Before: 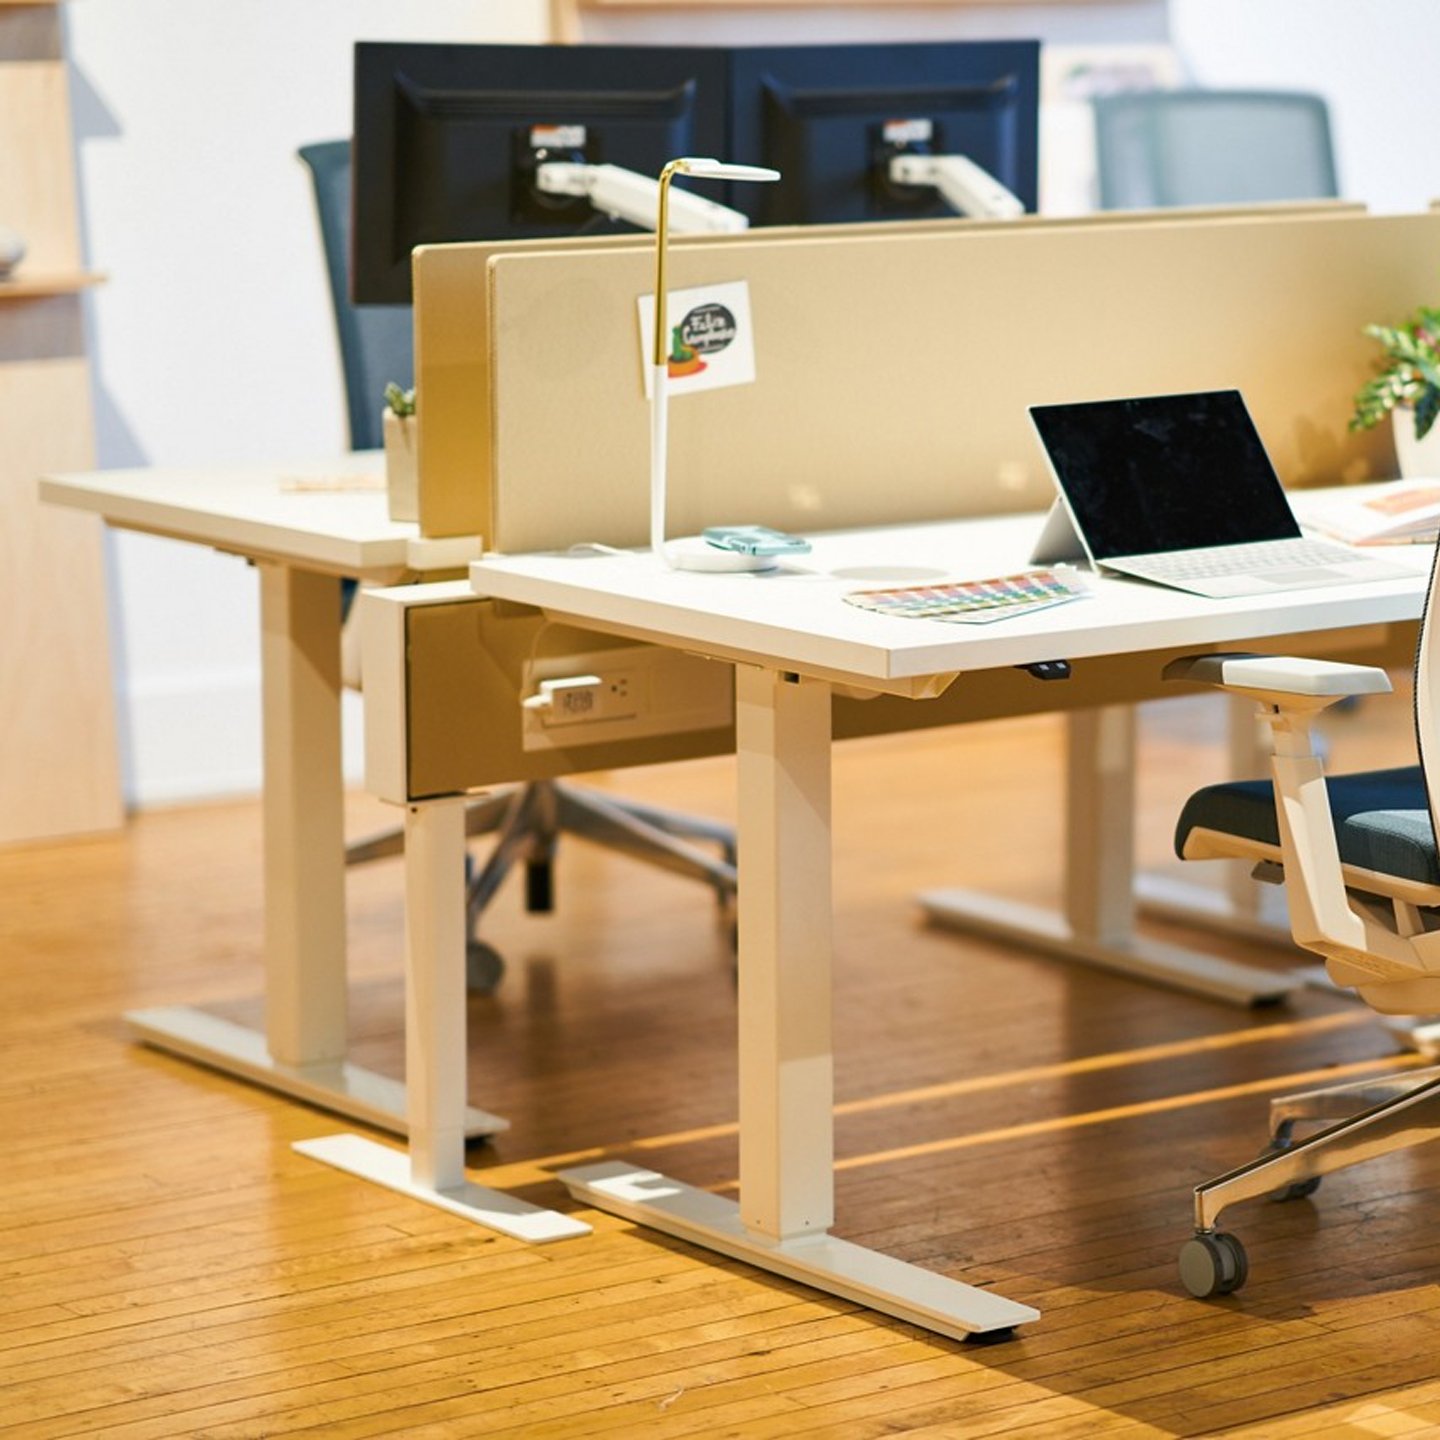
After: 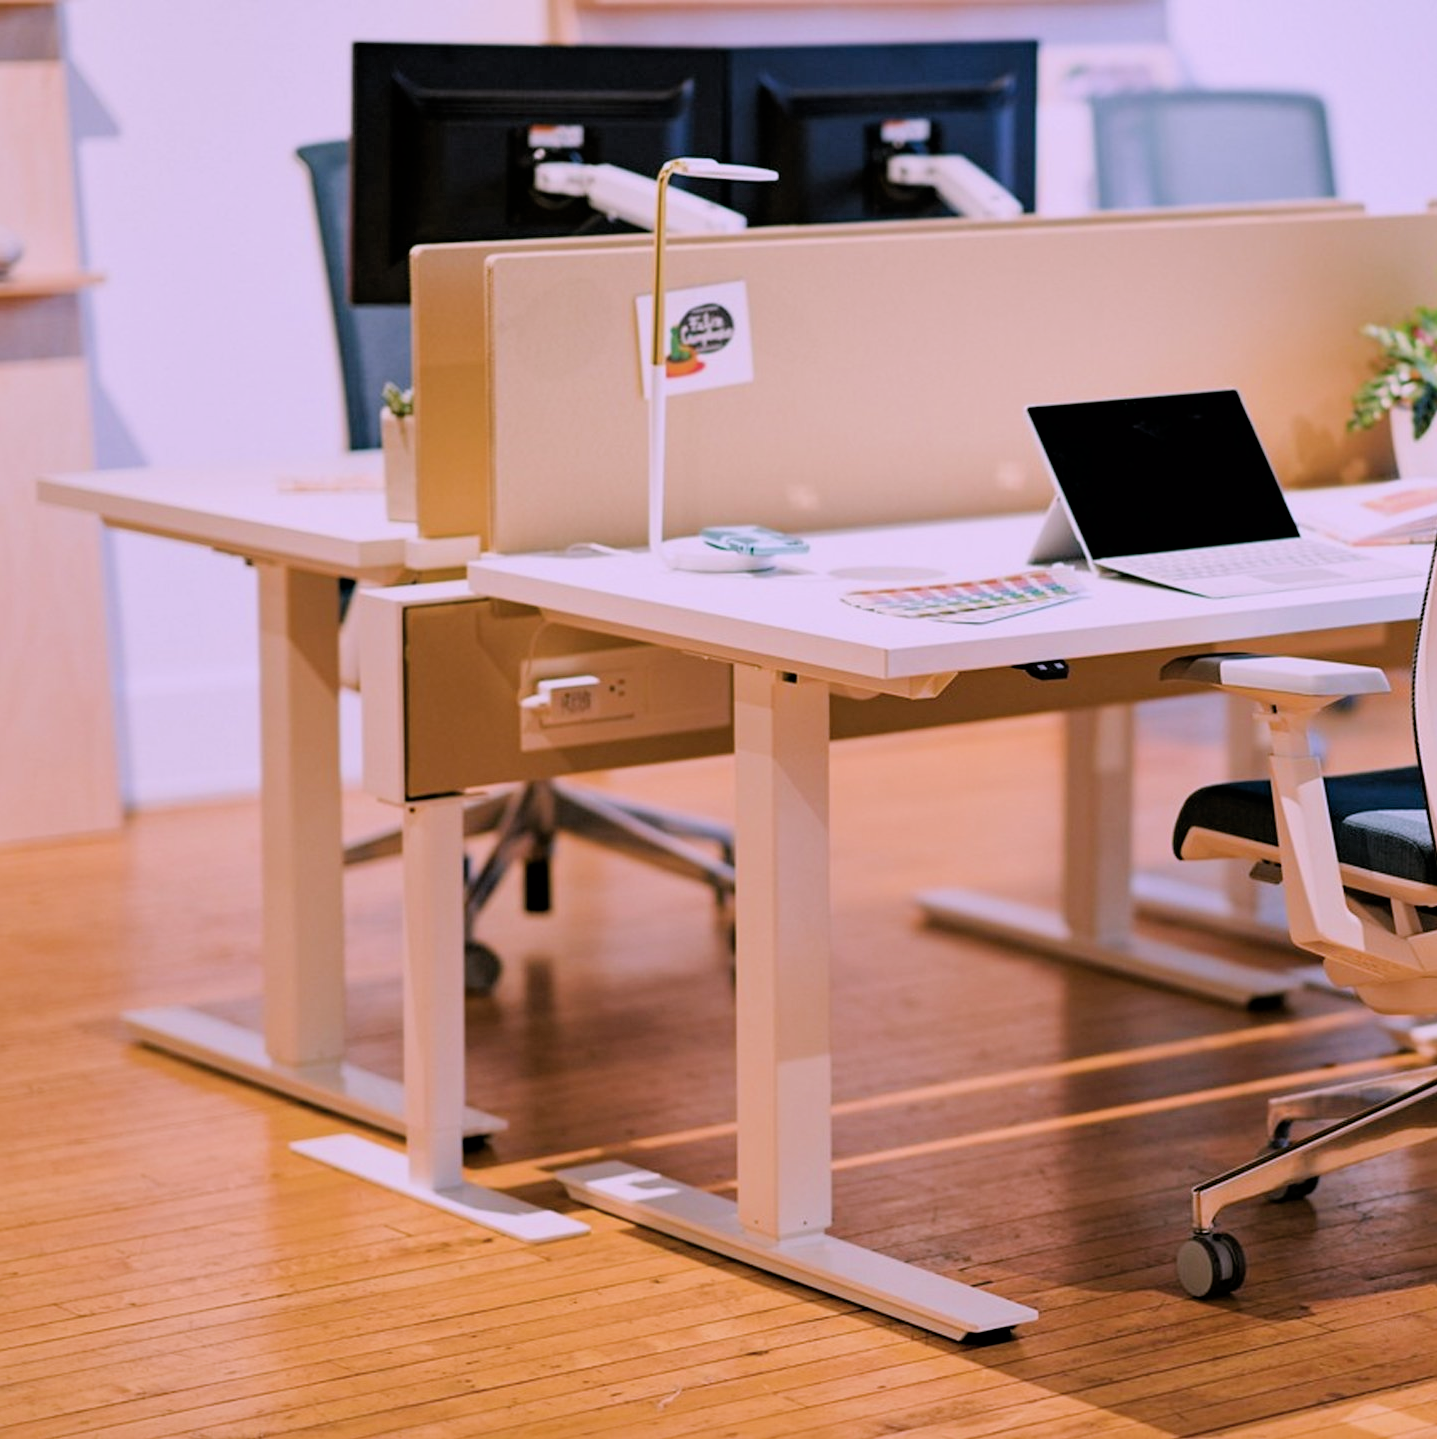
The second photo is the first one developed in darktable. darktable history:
crop: left 0.145%
filmic rgb: black relative exposure -4.87 EV, white relative exposure 4.03 EV, hardness 2.79
haze removal: compatibility mode true, adaptive false
color correction: highlights a* 15.28, highlights b* -20.03
